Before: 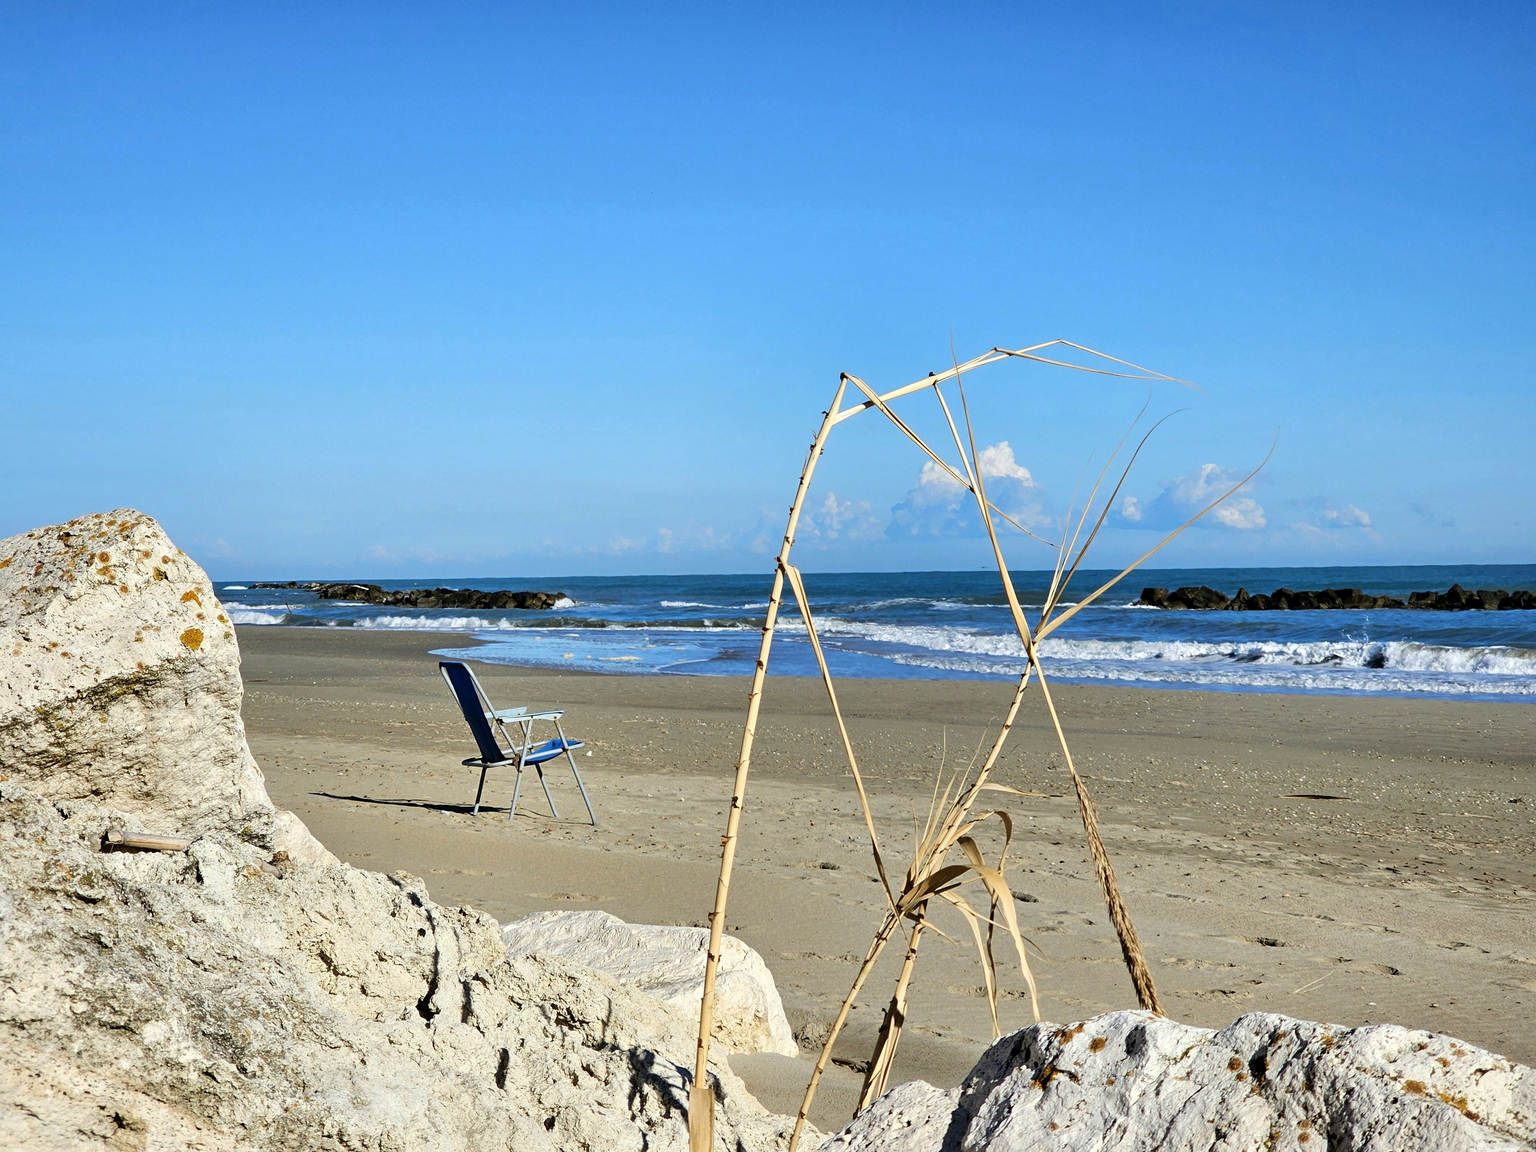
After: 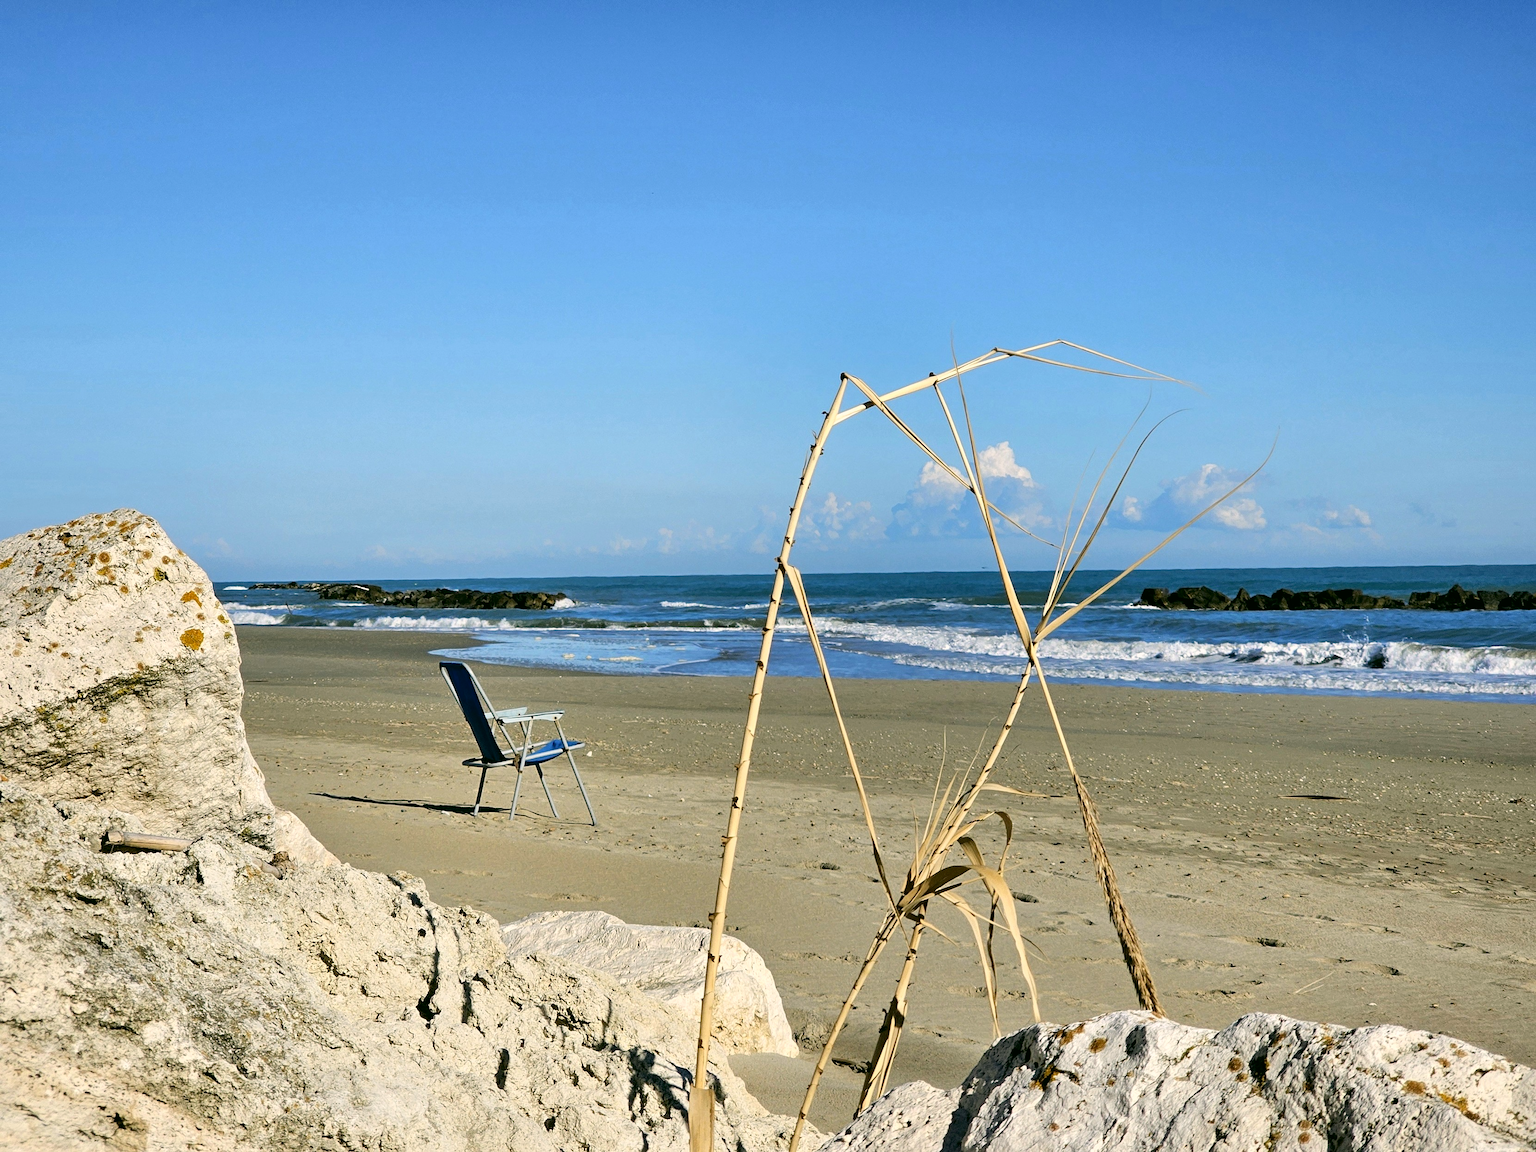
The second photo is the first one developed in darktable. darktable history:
color correction: highlights a* 4.3, highlights b* 4.97, shadows a* -7.48, shadows b* 5.01
